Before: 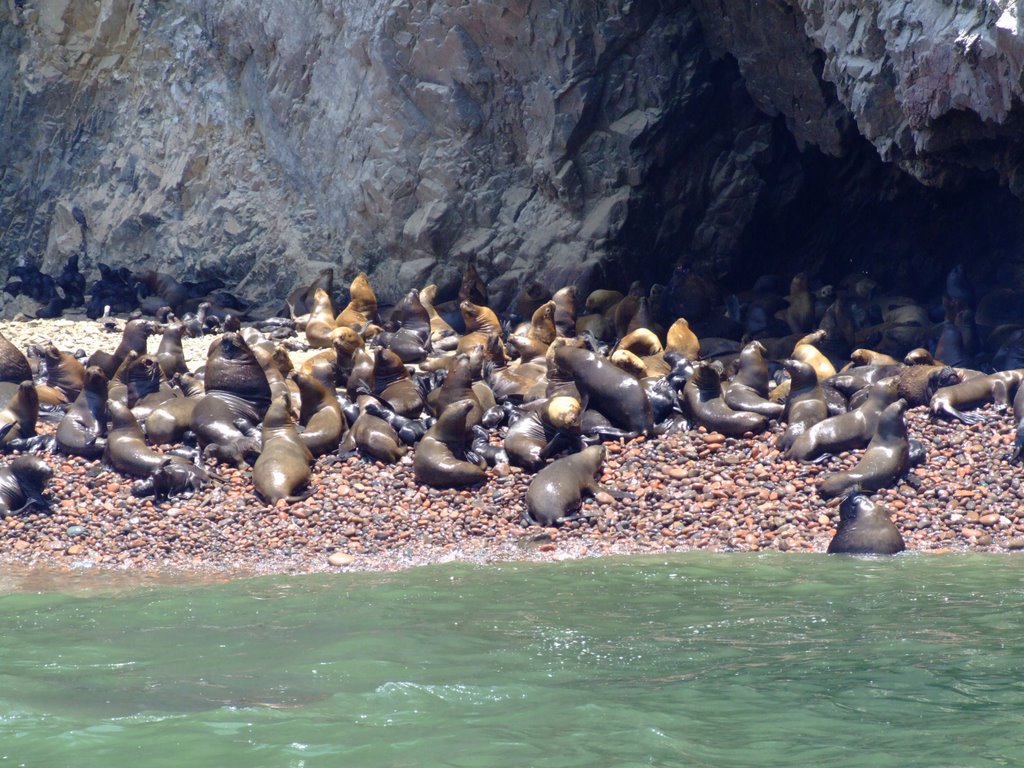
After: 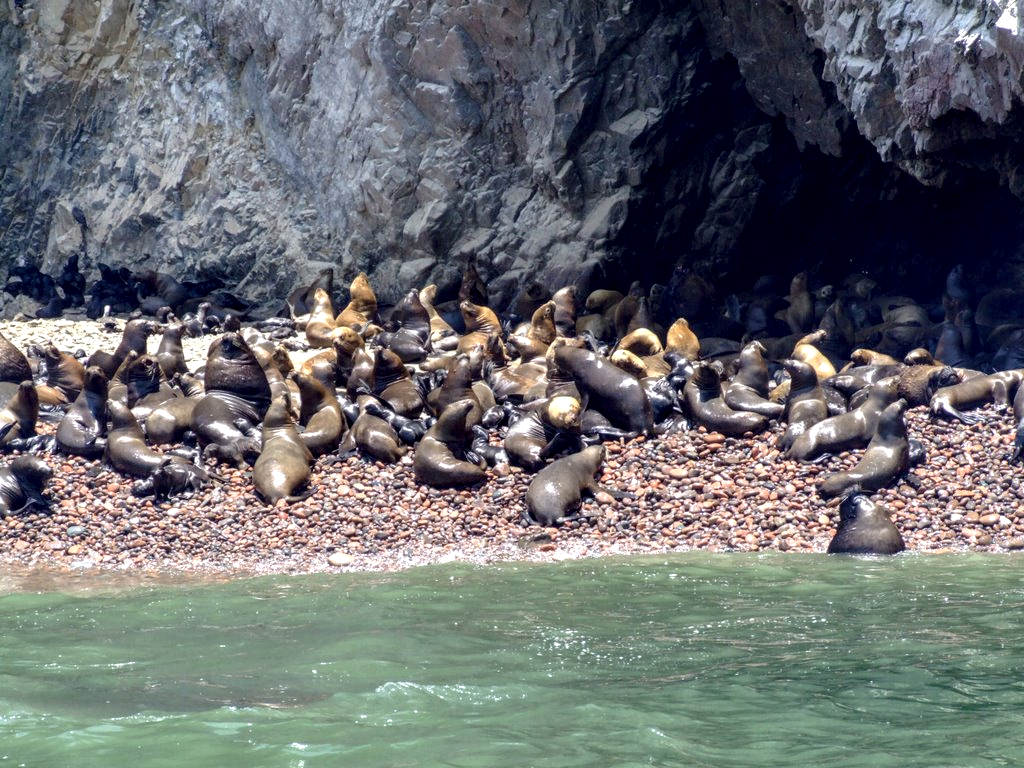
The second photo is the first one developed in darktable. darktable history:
local contrast: highlights 60%, shadows 64%, detail 160%
